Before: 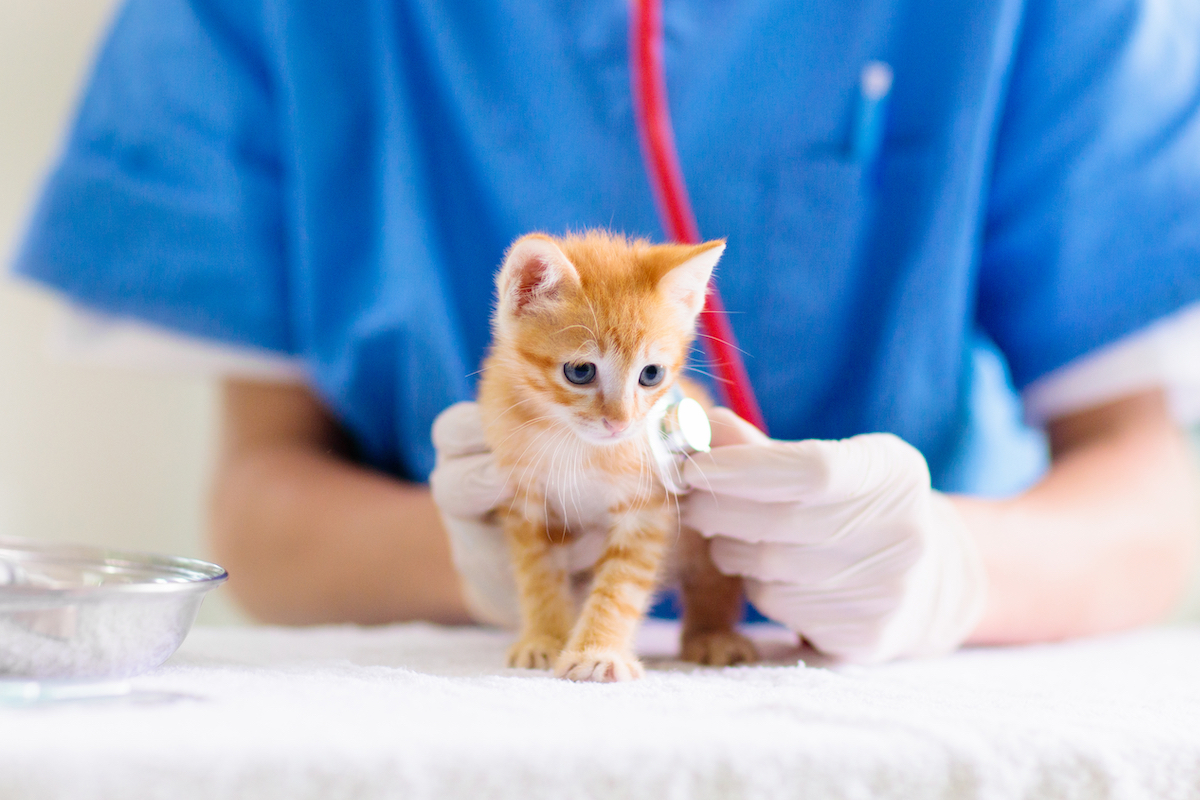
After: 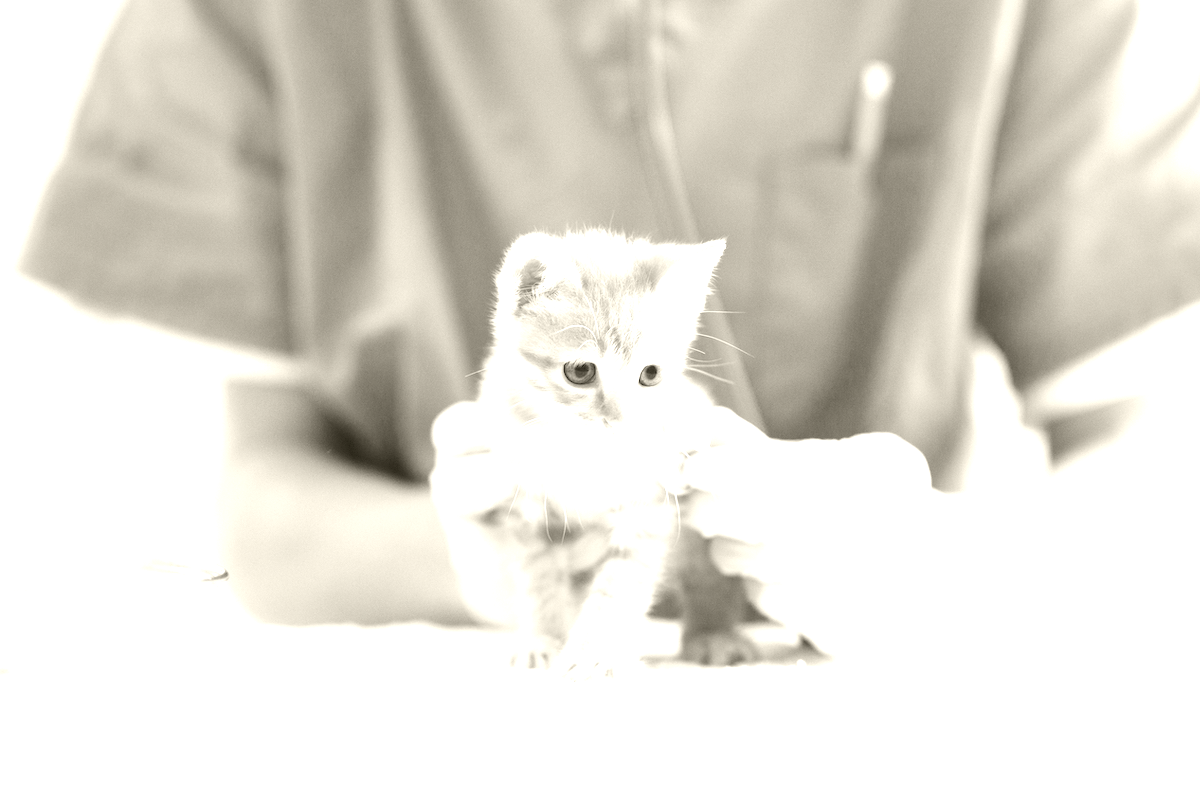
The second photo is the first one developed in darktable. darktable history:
exposure: exposure 3 EV, compensate highlight preservation false
colorize: hue 41.44°, saturation 22%, source mix 60%, lightness 10.61%
